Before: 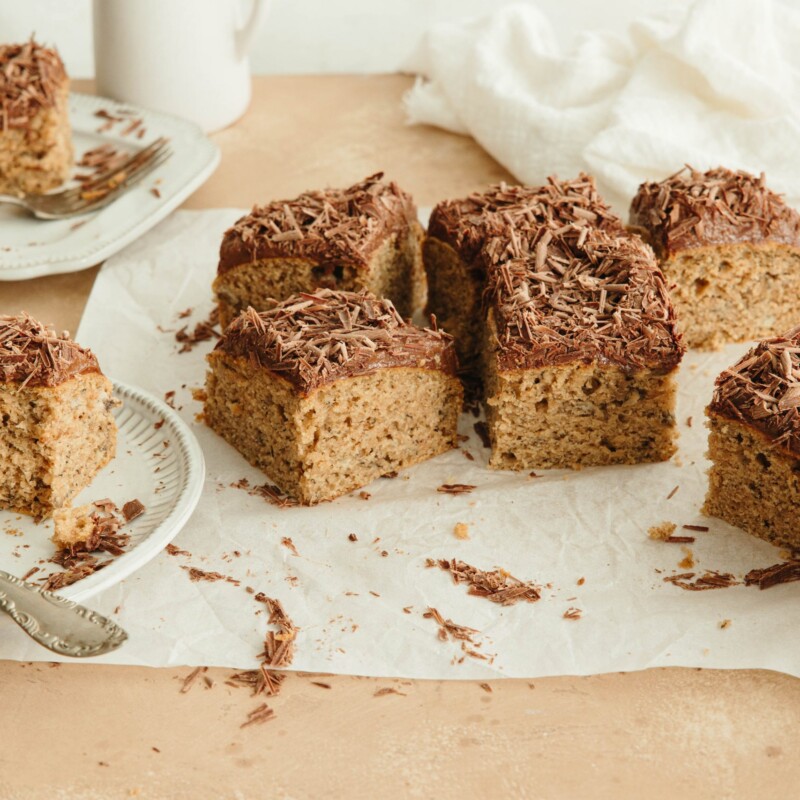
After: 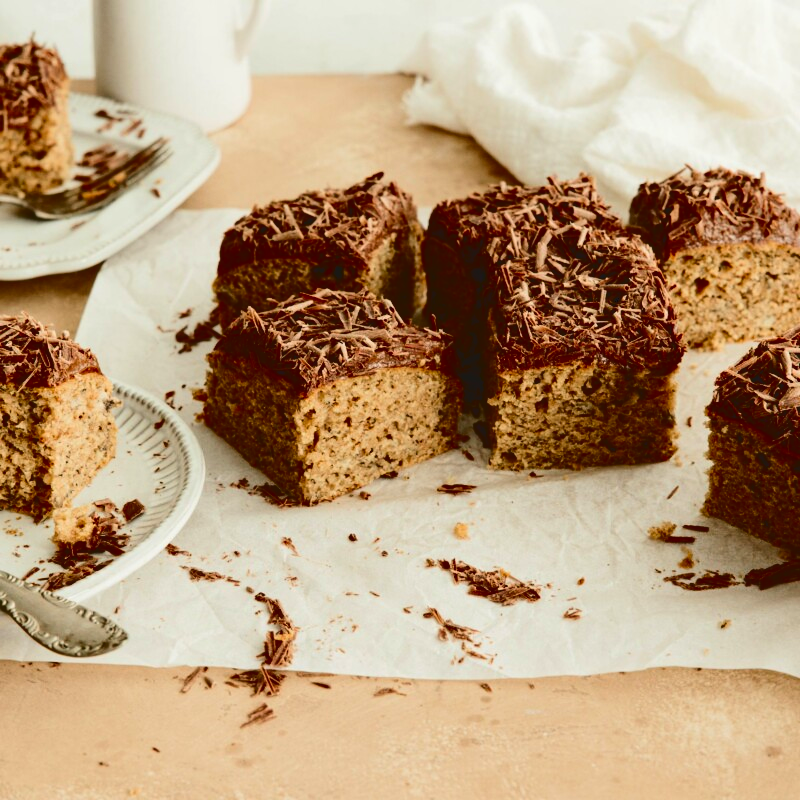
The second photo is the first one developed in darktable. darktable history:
tone curve: curves: ch0 [(0, 0) (0.003, 0.084) (0.011, 0.084) (0.025, 0.084) (0.044, 0.084) (0.069, 0.085) (0.1, 0.09) (0.136, 0.1) (0.177, 0.119) (0.224, 0.144) (0.277, 0.205) (0.335, 0.298) (0.399, 0.417) (0.468, 0.525) (0.543, 0.631) (0.623, 0.72) (0.709, 0.8) (0.801, 0.867) (0.898, 0.934) (1, 1)], color space Lab, independent channels, preserve colors none
contrast brightness saturation: brightness -0.245, saturation 0.202
